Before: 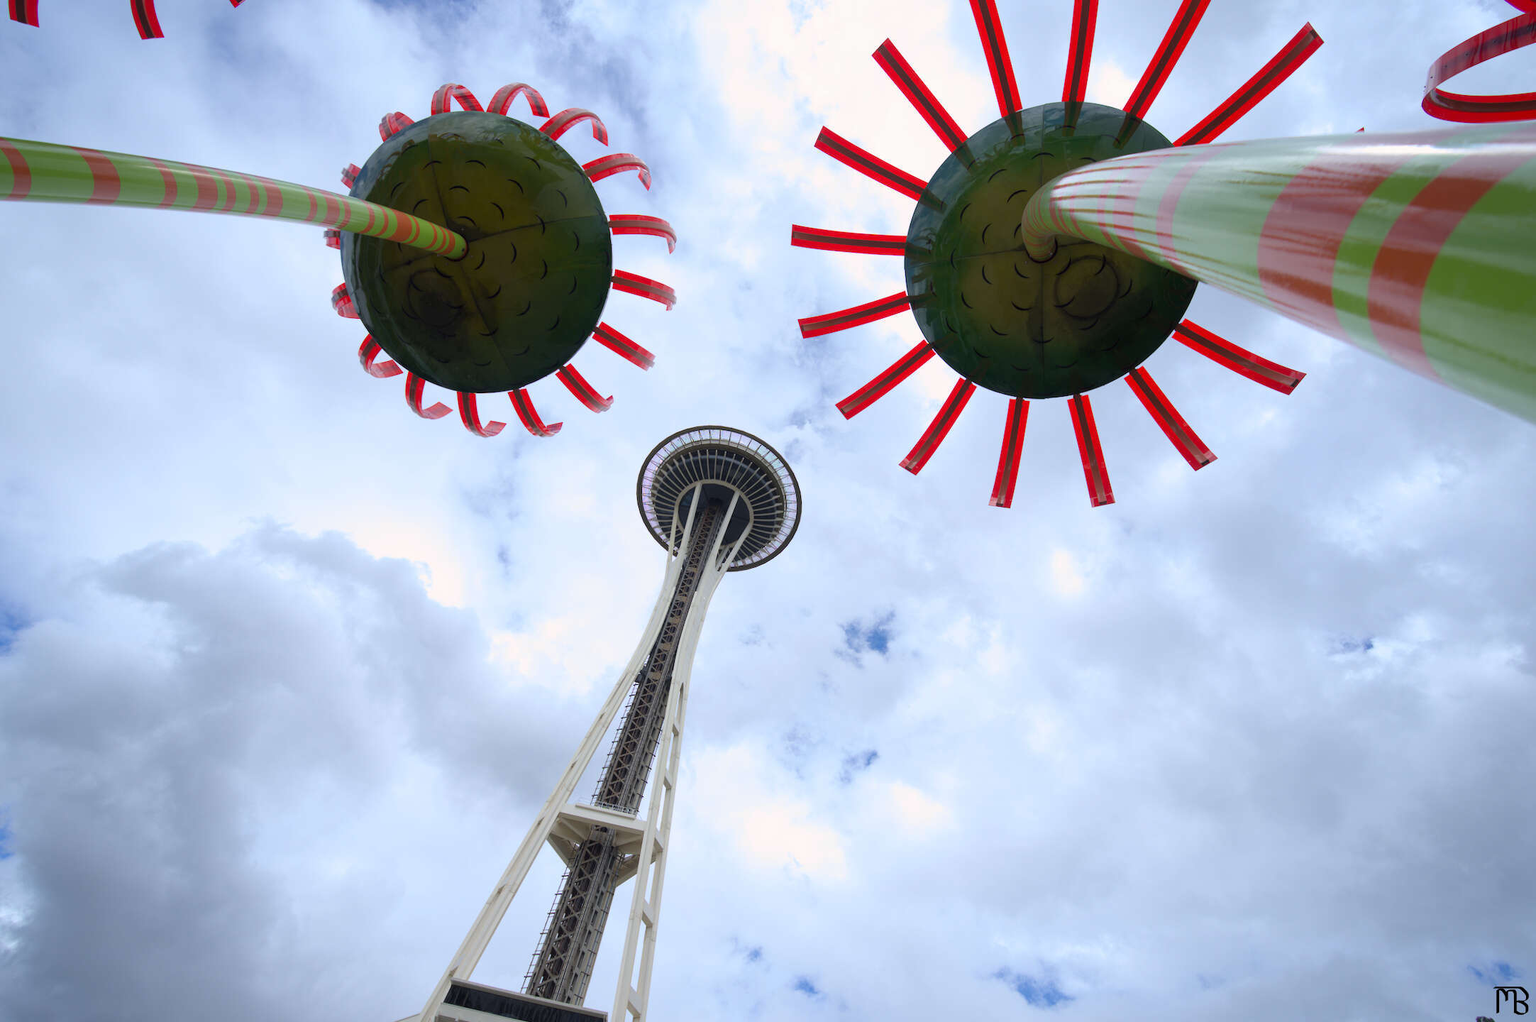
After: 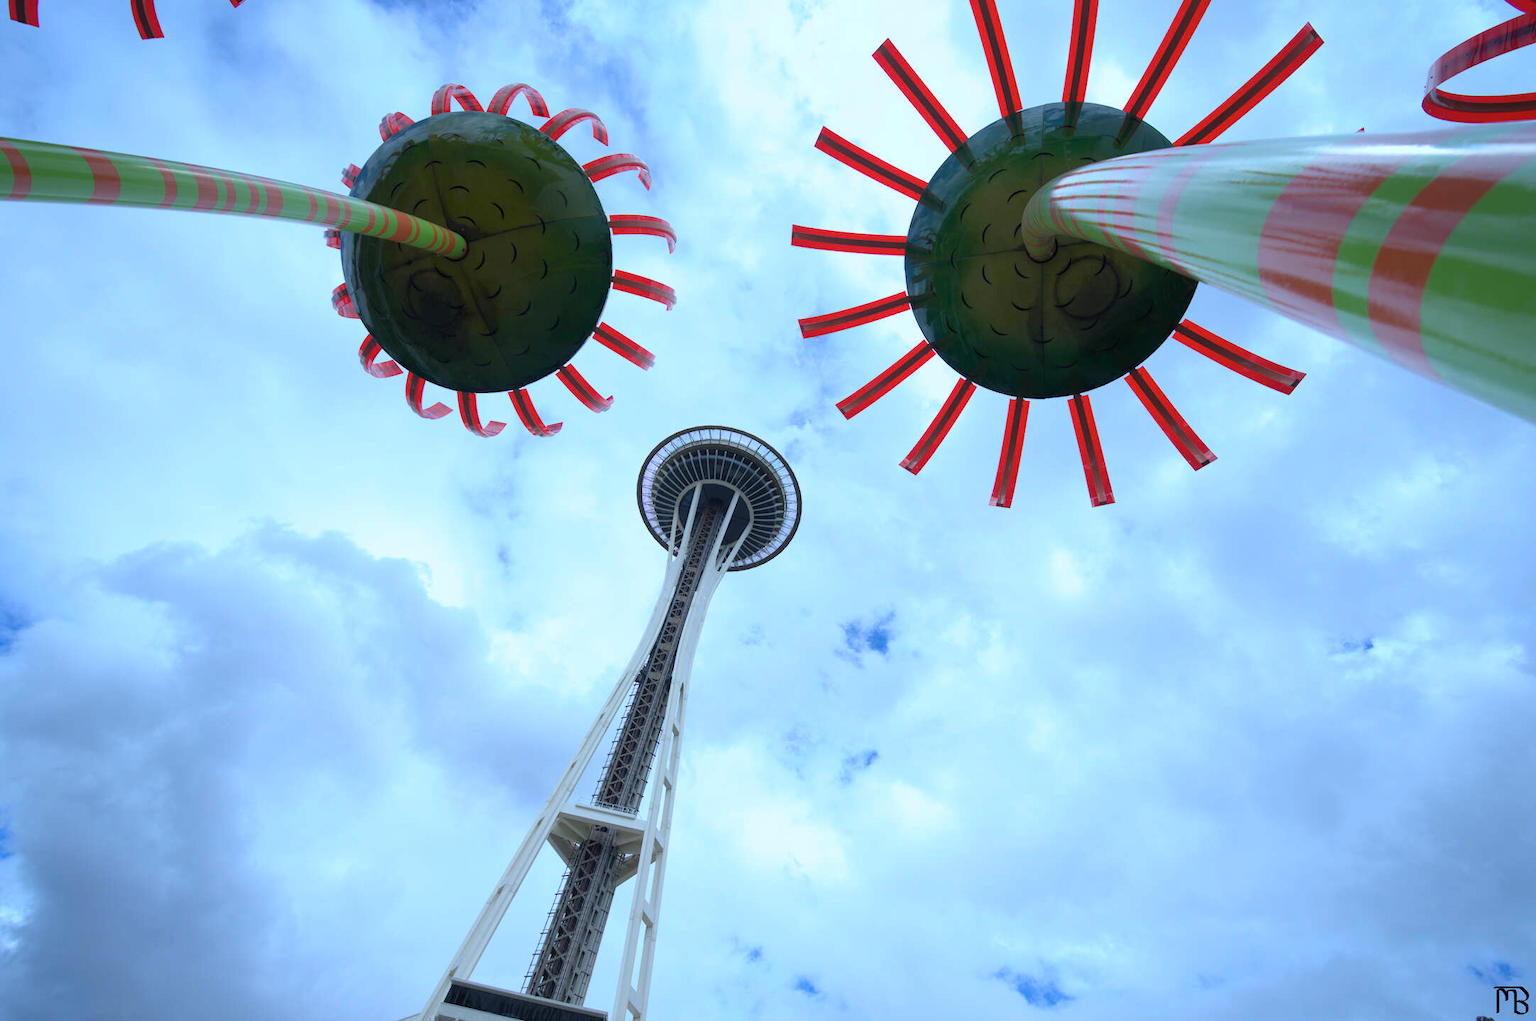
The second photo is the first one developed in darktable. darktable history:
color calibration: x 0.383, y 0.37, temperature 3885.64 K
